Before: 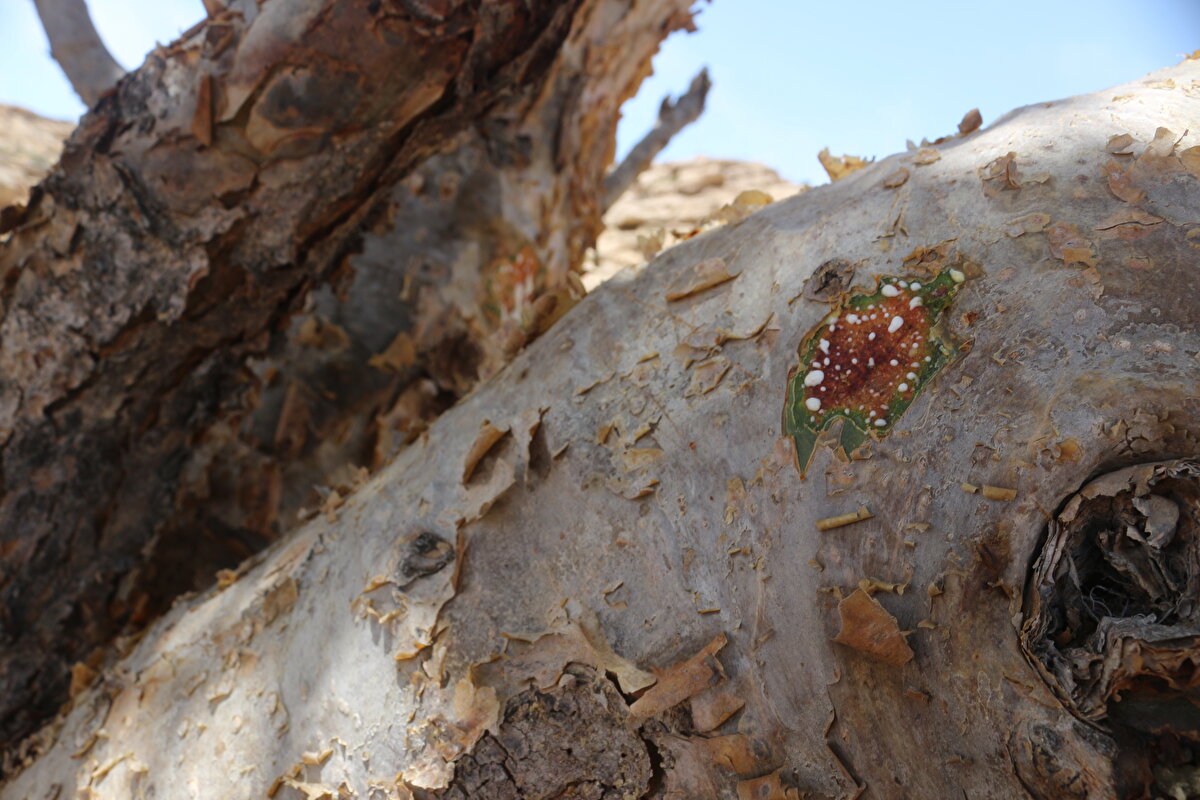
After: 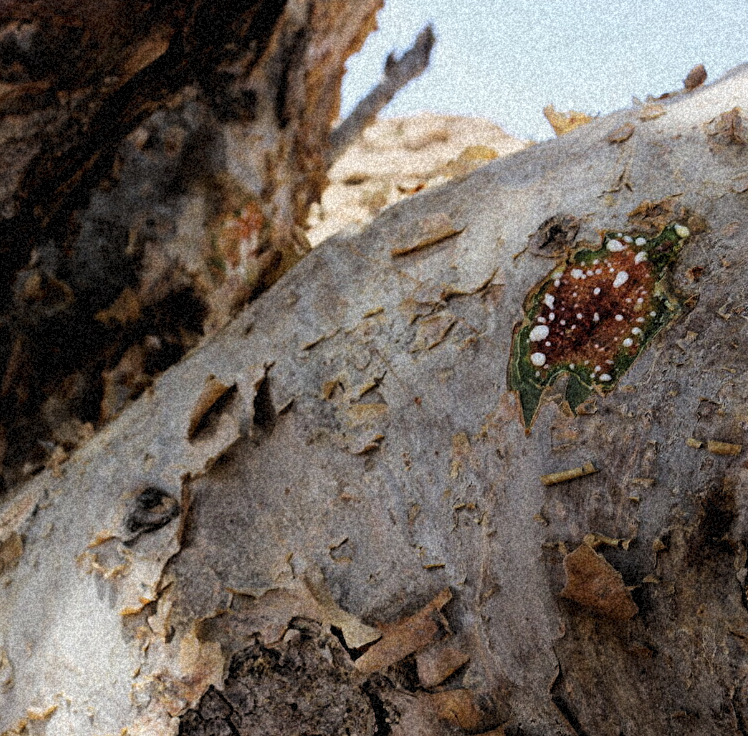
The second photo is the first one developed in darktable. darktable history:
filmic rgb: black relative exposure -5 EV, white relative exposure 3.5 EV, hardness 3.19, contrast 1.4, highlights saturation mix -30%
tone equalizer: on, module defaults
grain: coarseness 46.9 ISO, strength 50.21%, mid-tones bias 0%
crop and rotate: left 22.918%, top 5.629%, right 14.711%, bottom 2.247%
